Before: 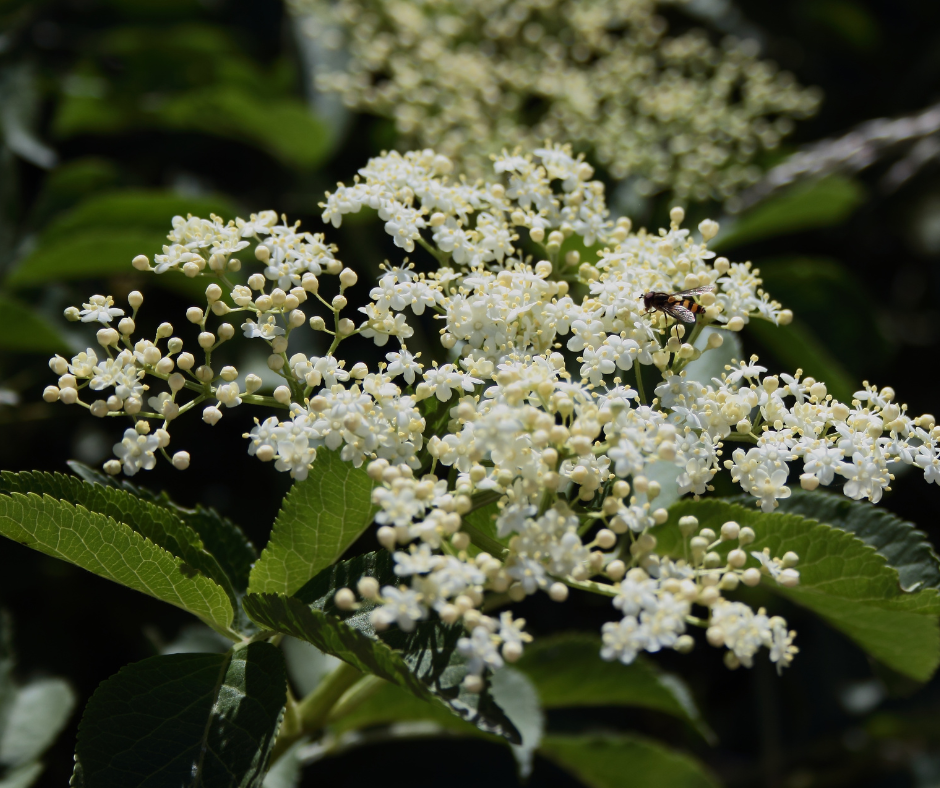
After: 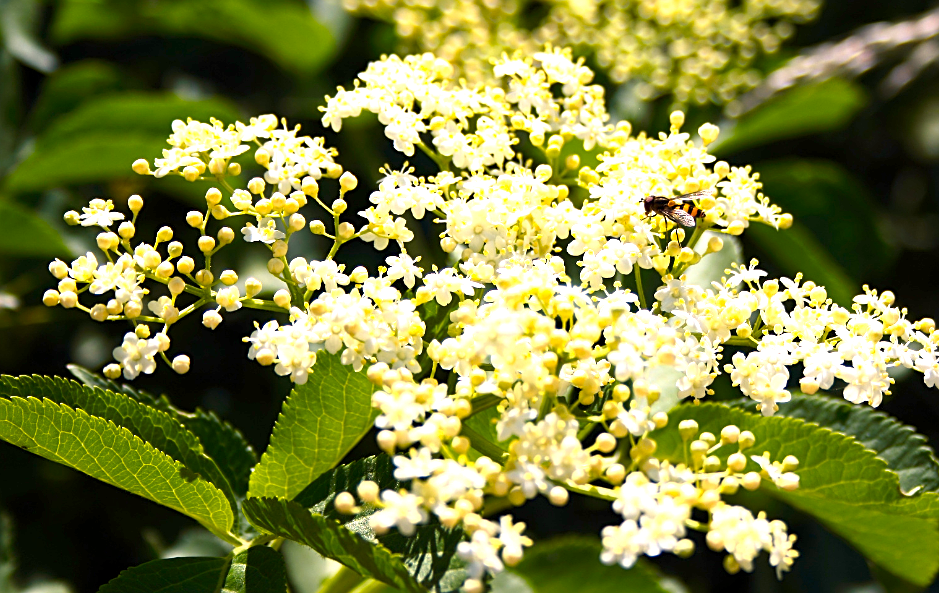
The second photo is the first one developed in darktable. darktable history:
crop and rotate: top 12.232%, bottom 12.397%
exposure: black level correction 0.001, exposure 1.398 EV, compensate exposure bias true, compensate highlight preservation false
color calibration: x 0.341, y 0.355, temperature 5146.39 K
color balance rgb: shadows lift › chroma 0.94%, shadows lift › hue 111.81°, highlights gain › chroma 3.14%, highlights gain › hue 55.83°, linear chroma grading › shadows 10.632%, linear chroma grading › highlights 10.376%, linear chroma grading › global chroma 15.213%, linear chroma grading › mid-tones 14.85%, perceptual saturation grading › global saturation 10.034%
sharpen: on, module defaults
contrast brightness saturation: saturation 0.105
